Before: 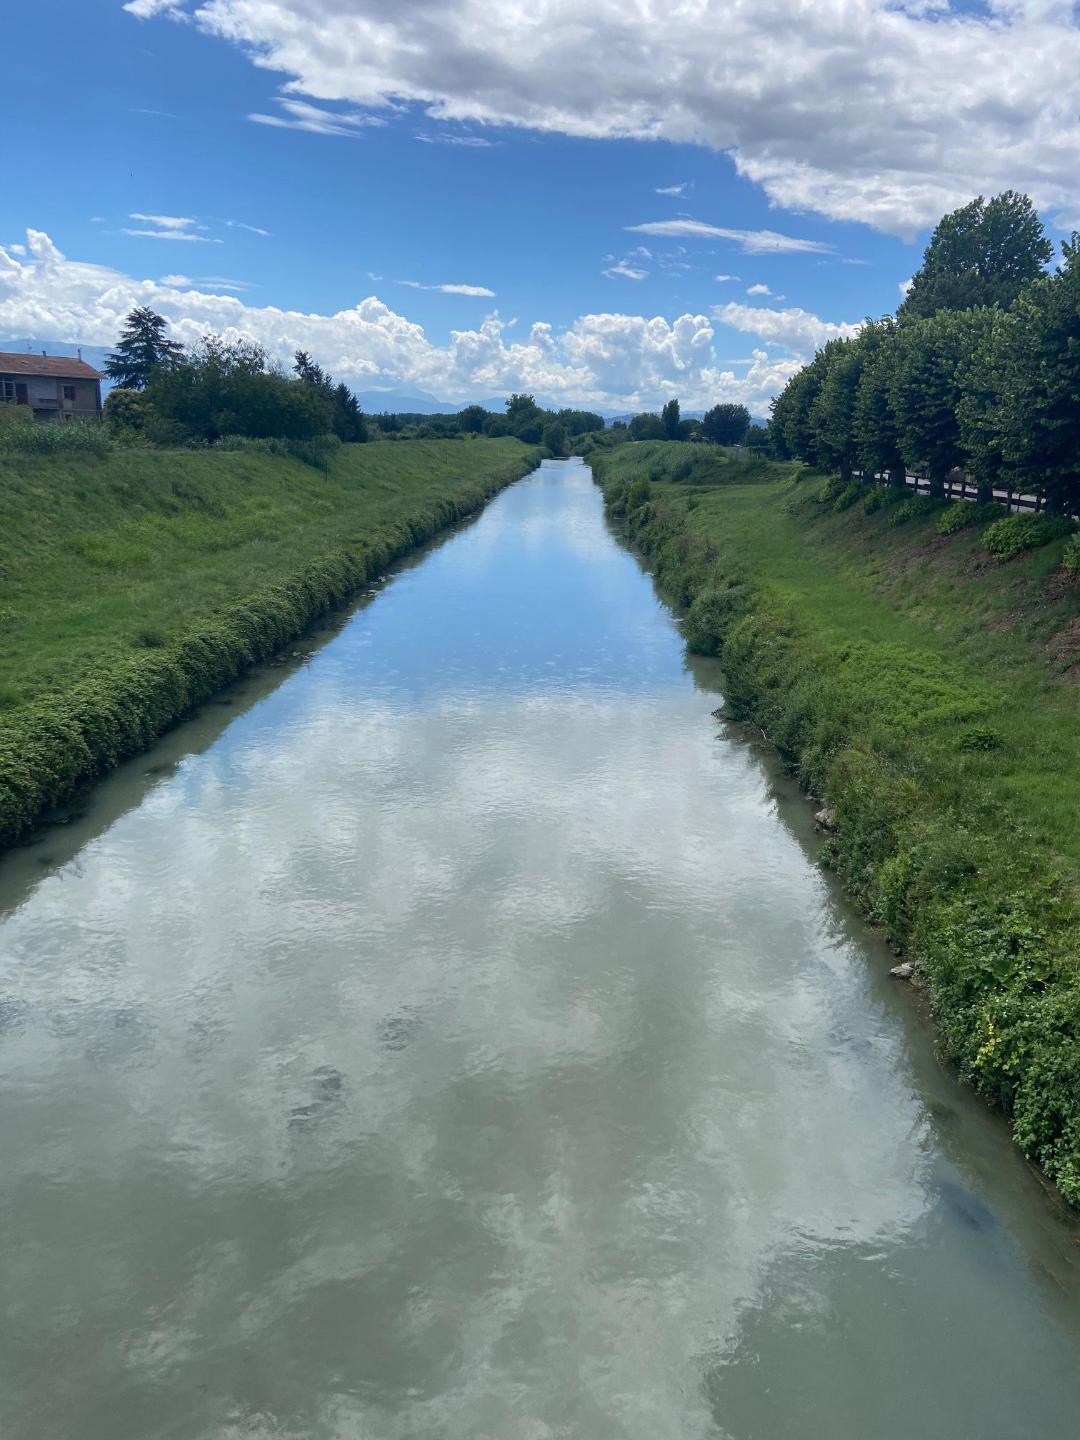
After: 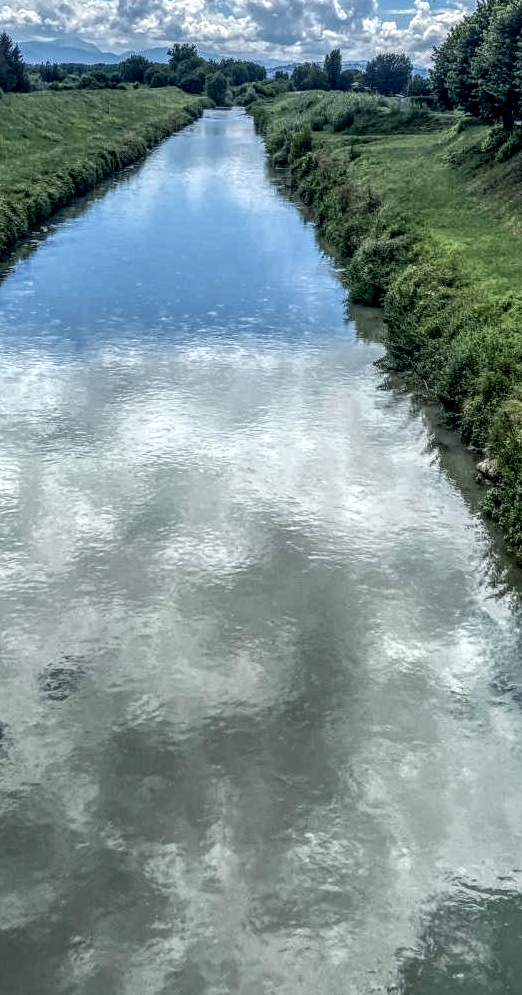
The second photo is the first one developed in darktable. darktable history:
crop: left 31.323%, top 24.352%, right 20.299%, bottom 6.491%
local contrast: highlights 1%, shadows 4%, detail 298%, midtone range 0.297
